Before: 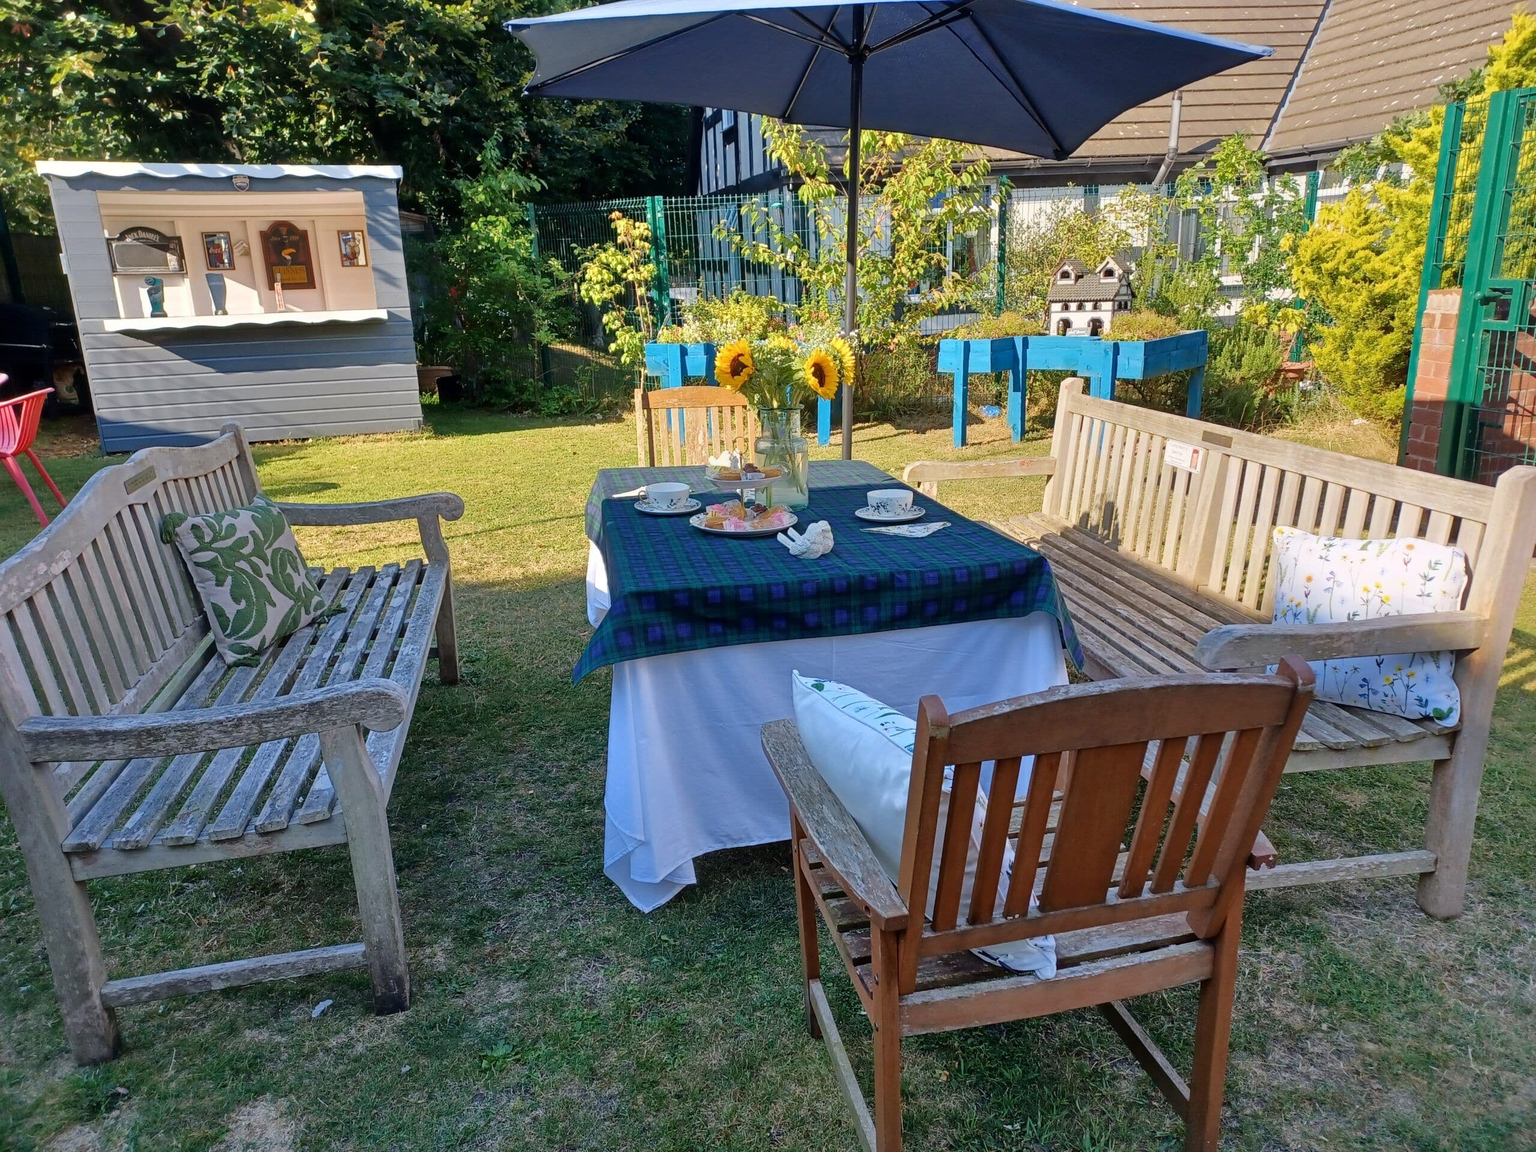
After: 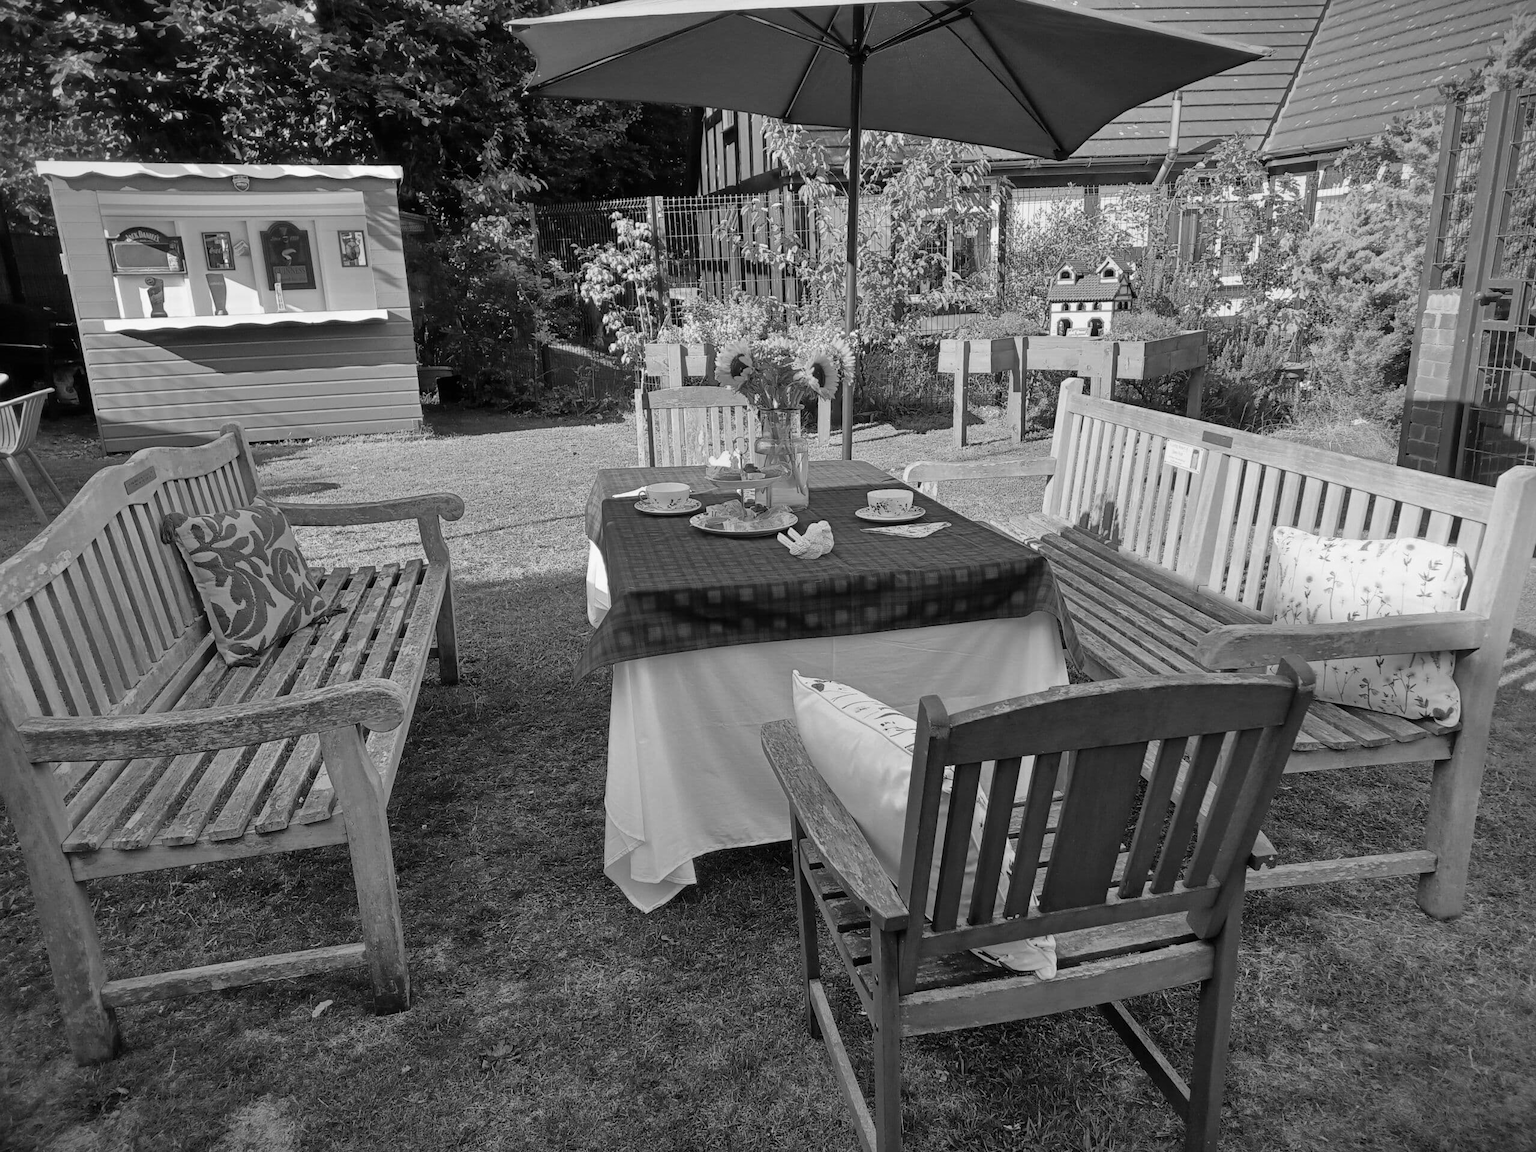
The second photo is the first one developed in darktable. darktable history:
color calibration: output gray [0.22, 0.42, 0.37, 0], x 0.342, y 0.356, temperature 5135.25 K
vignetting: fall-off start 100.67%, width/height ratio 1.303
